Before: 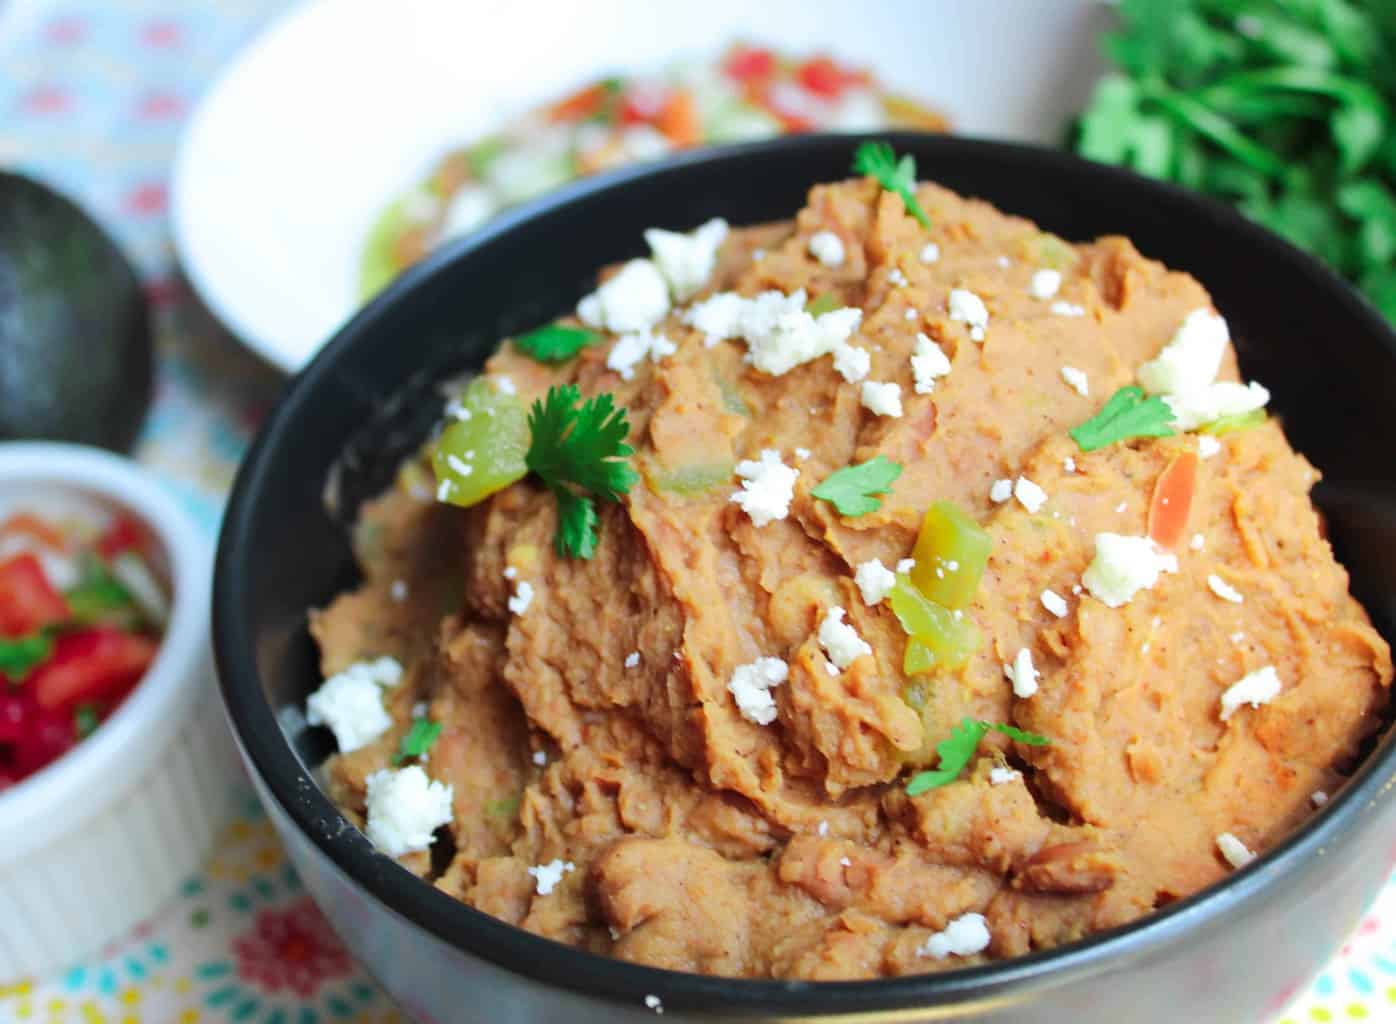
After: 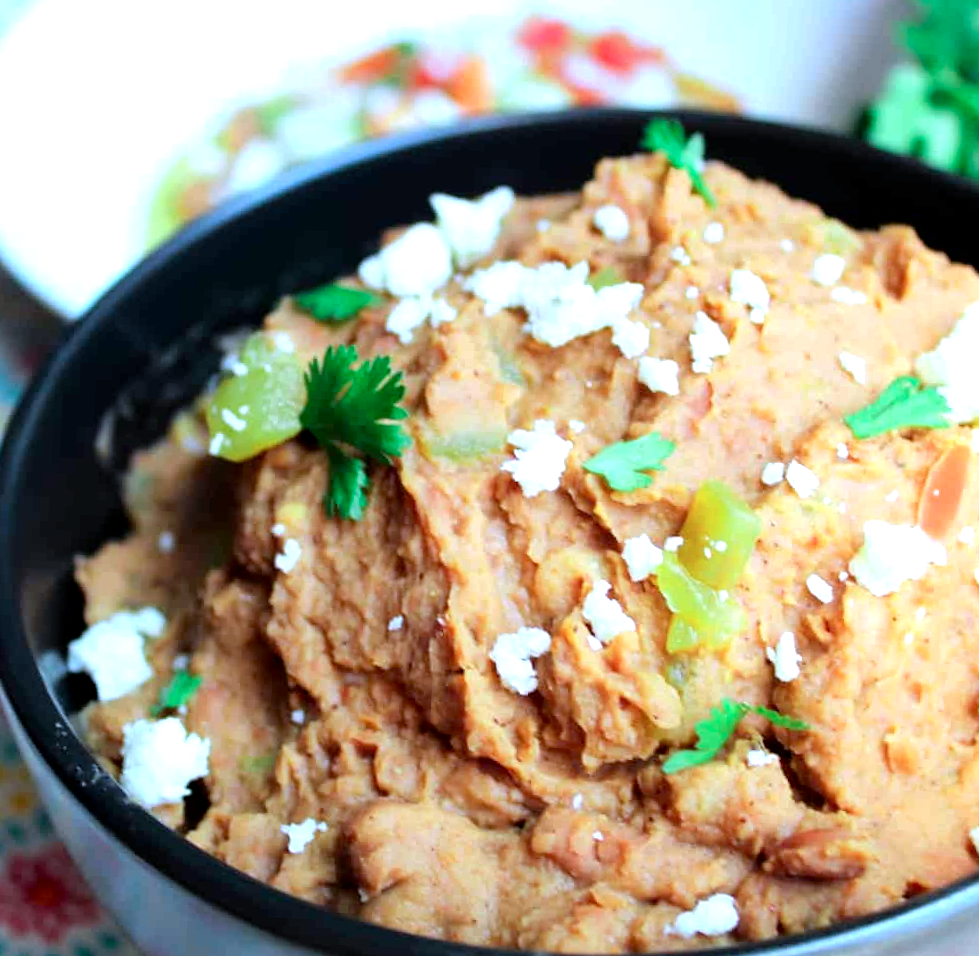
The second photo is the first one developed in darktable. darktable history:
color calibration: x 0.381, y 0.391, temperature 4086.39 K
exposure: black level correction 0.006, exposure -0.225 EV, compensate highlight preservation false
tone equalizer: -8 EV -0.719 EV, -7 EV -0.73 EV, -6 EV -0.574 EV, -5 EV -0.381 EV, -3 EV 0.4 EV, -2 EV 0.6 EV, -1 EV 0.695 EV, +0 EV 0.74 EV
crop and rotate: angle -3°, left 14.064%, top 0.015%, right 10.843%, bottom 0.054%
